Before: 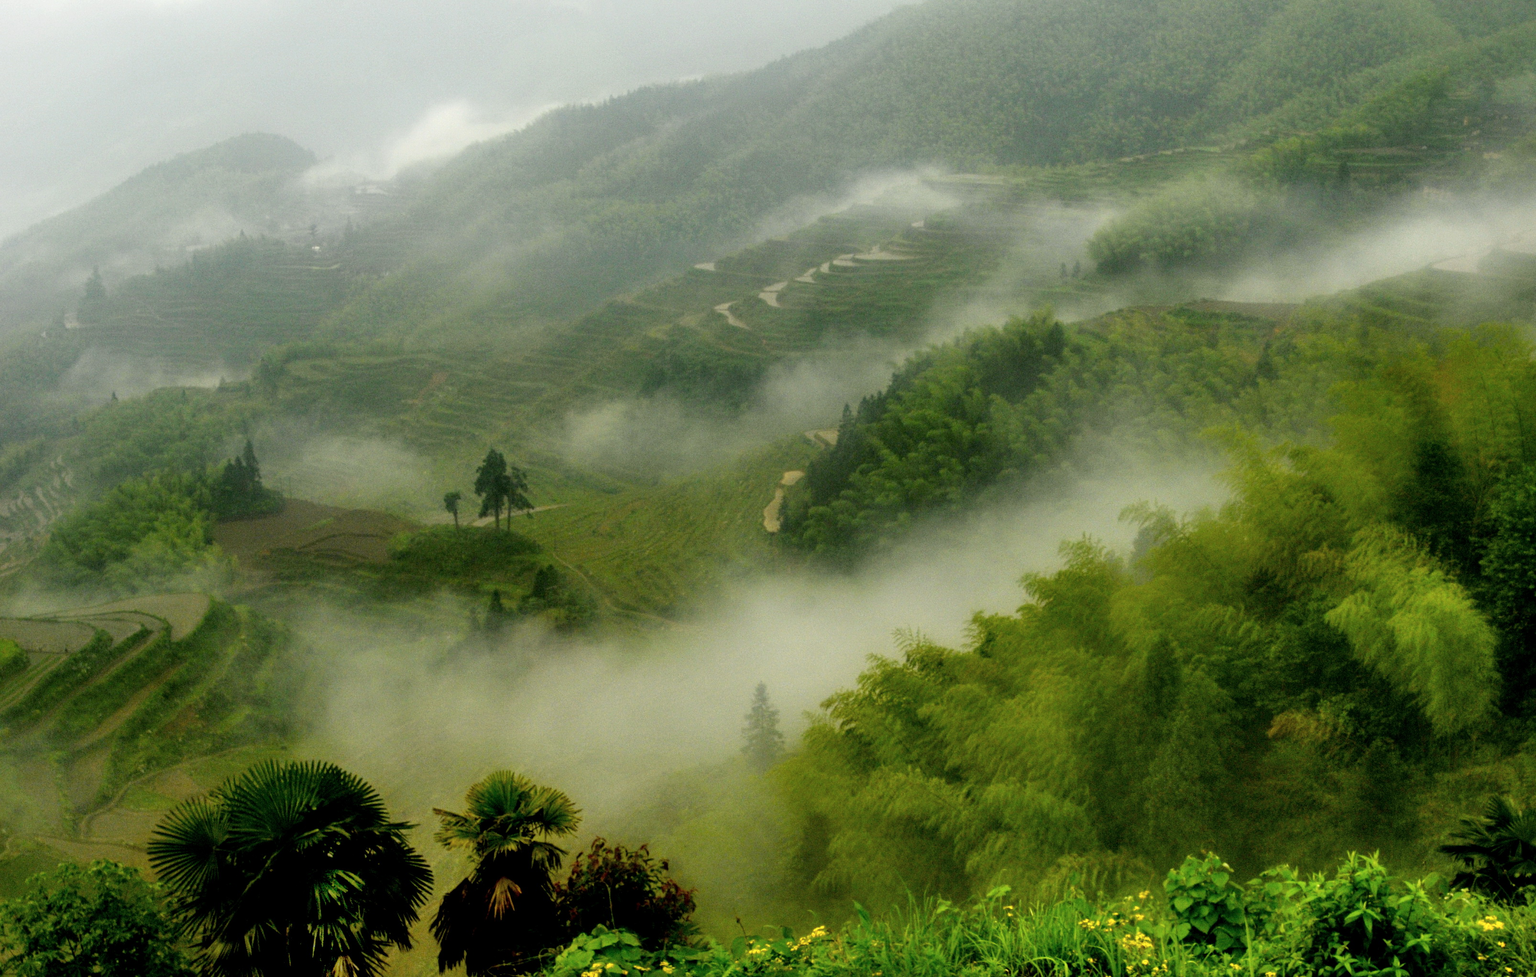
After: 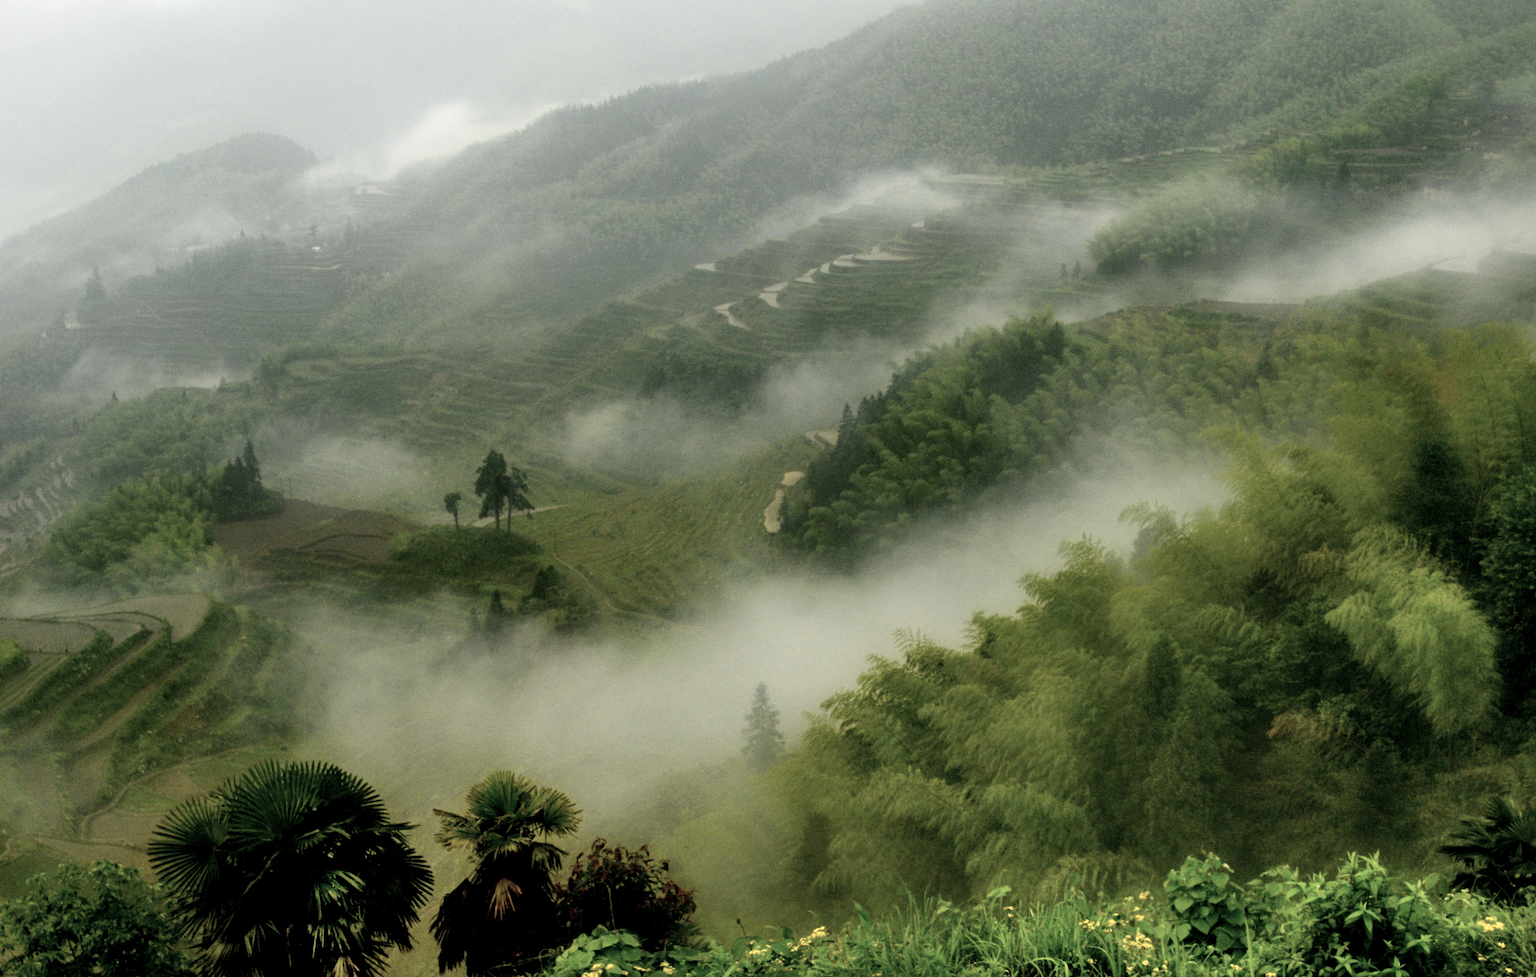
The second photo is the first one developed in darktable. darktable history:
contrast brightness saturation: contrast 0.098, saturation -0.351
